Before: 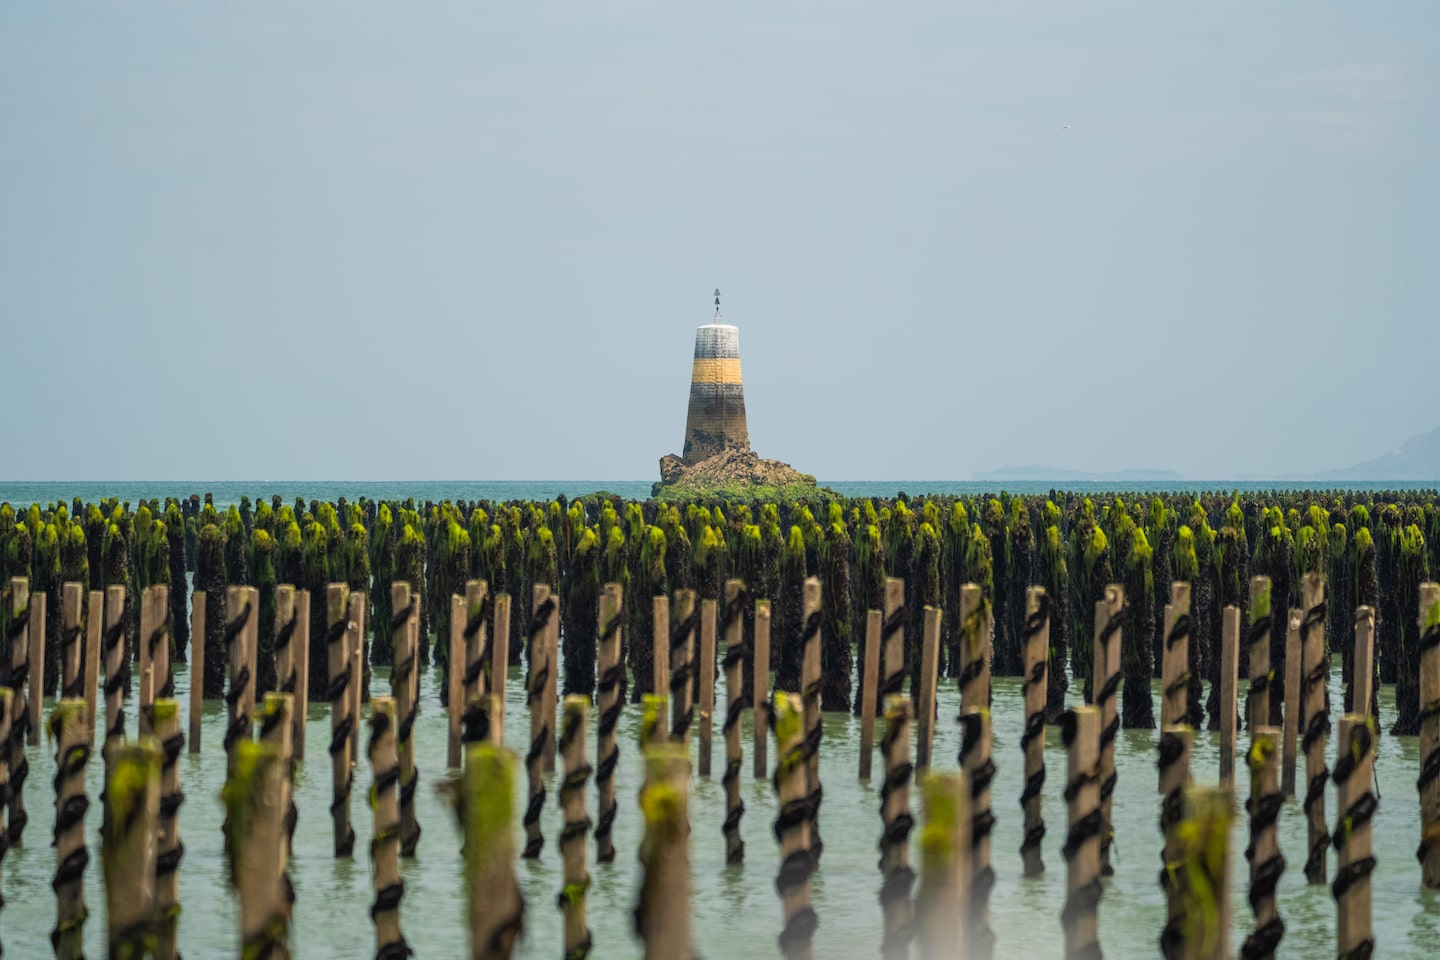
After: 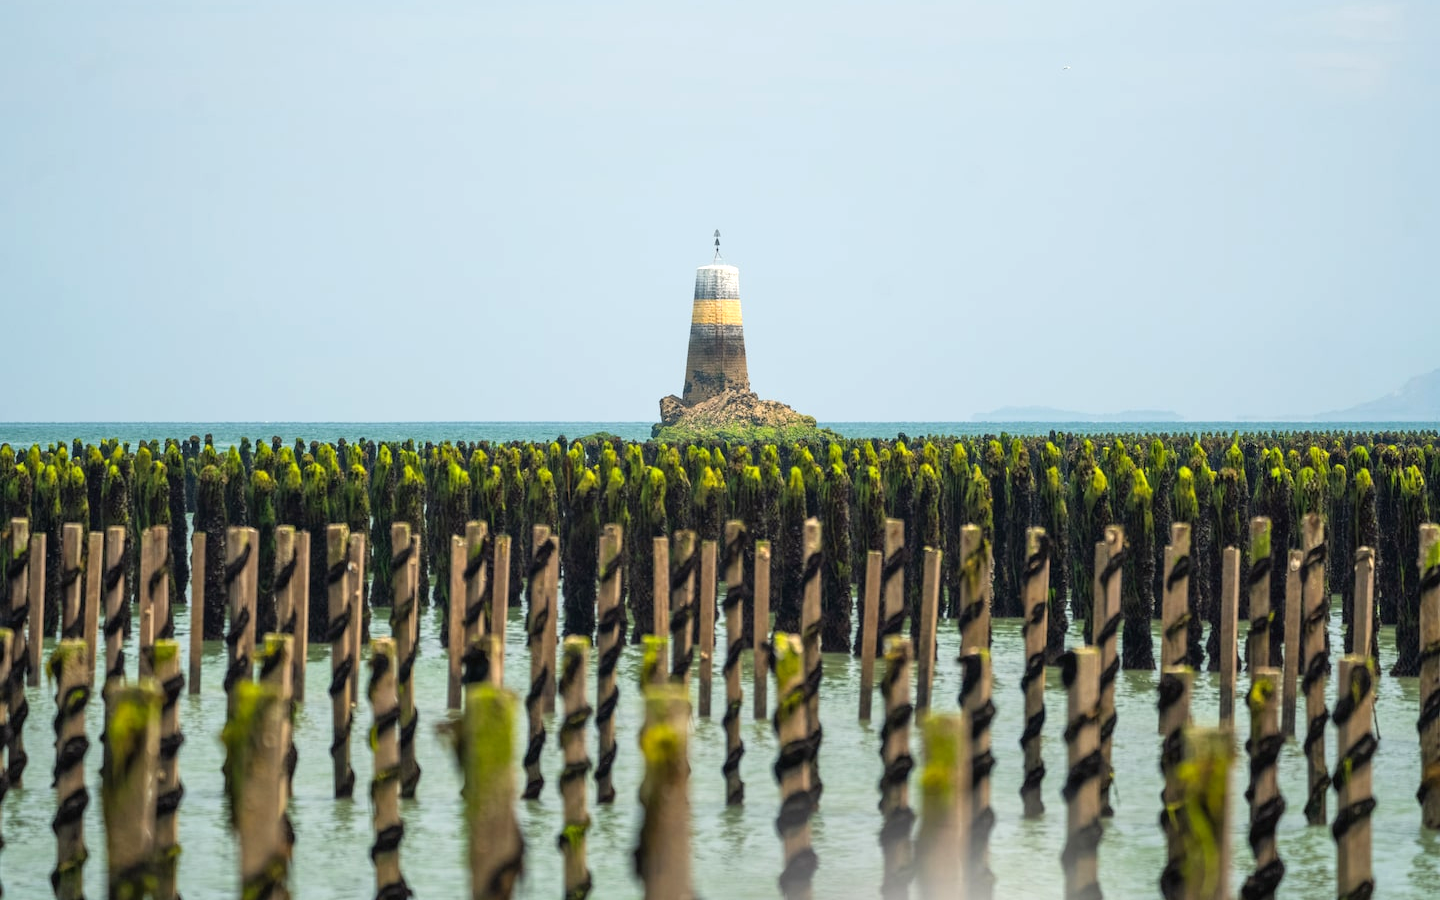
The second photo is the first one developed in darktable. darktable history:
exposure: black level correction 0.001, exposure 0.5 EV, compensate exposure bias true, compensate highlight preservation false
crop and rotate: top 6.25%
